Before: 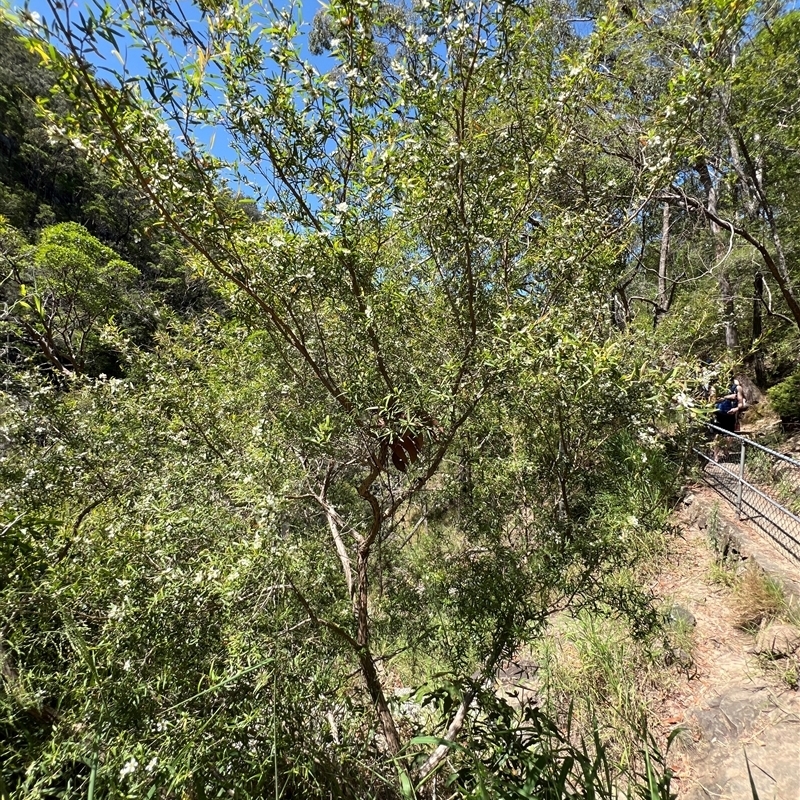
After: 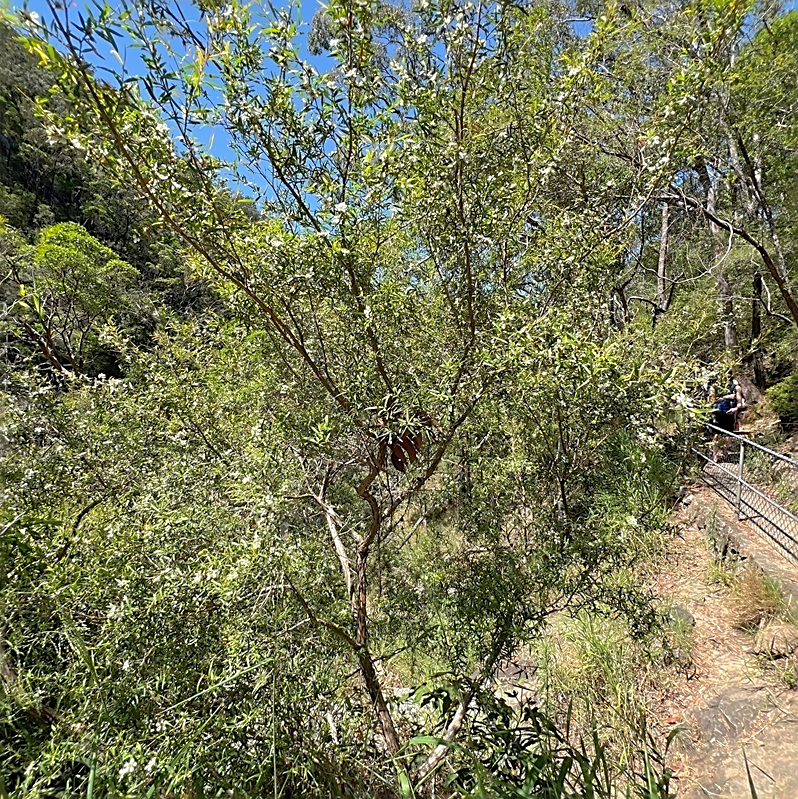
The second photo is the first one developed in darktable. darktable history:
crop and rotate: left 0.134%, bottom 0.004%
sharpen: on, module defaults
contrast brightness saturation: contrast 0.15, brightness 0.048
shadows and highlights: shadows 59.54, highlights -59.91
